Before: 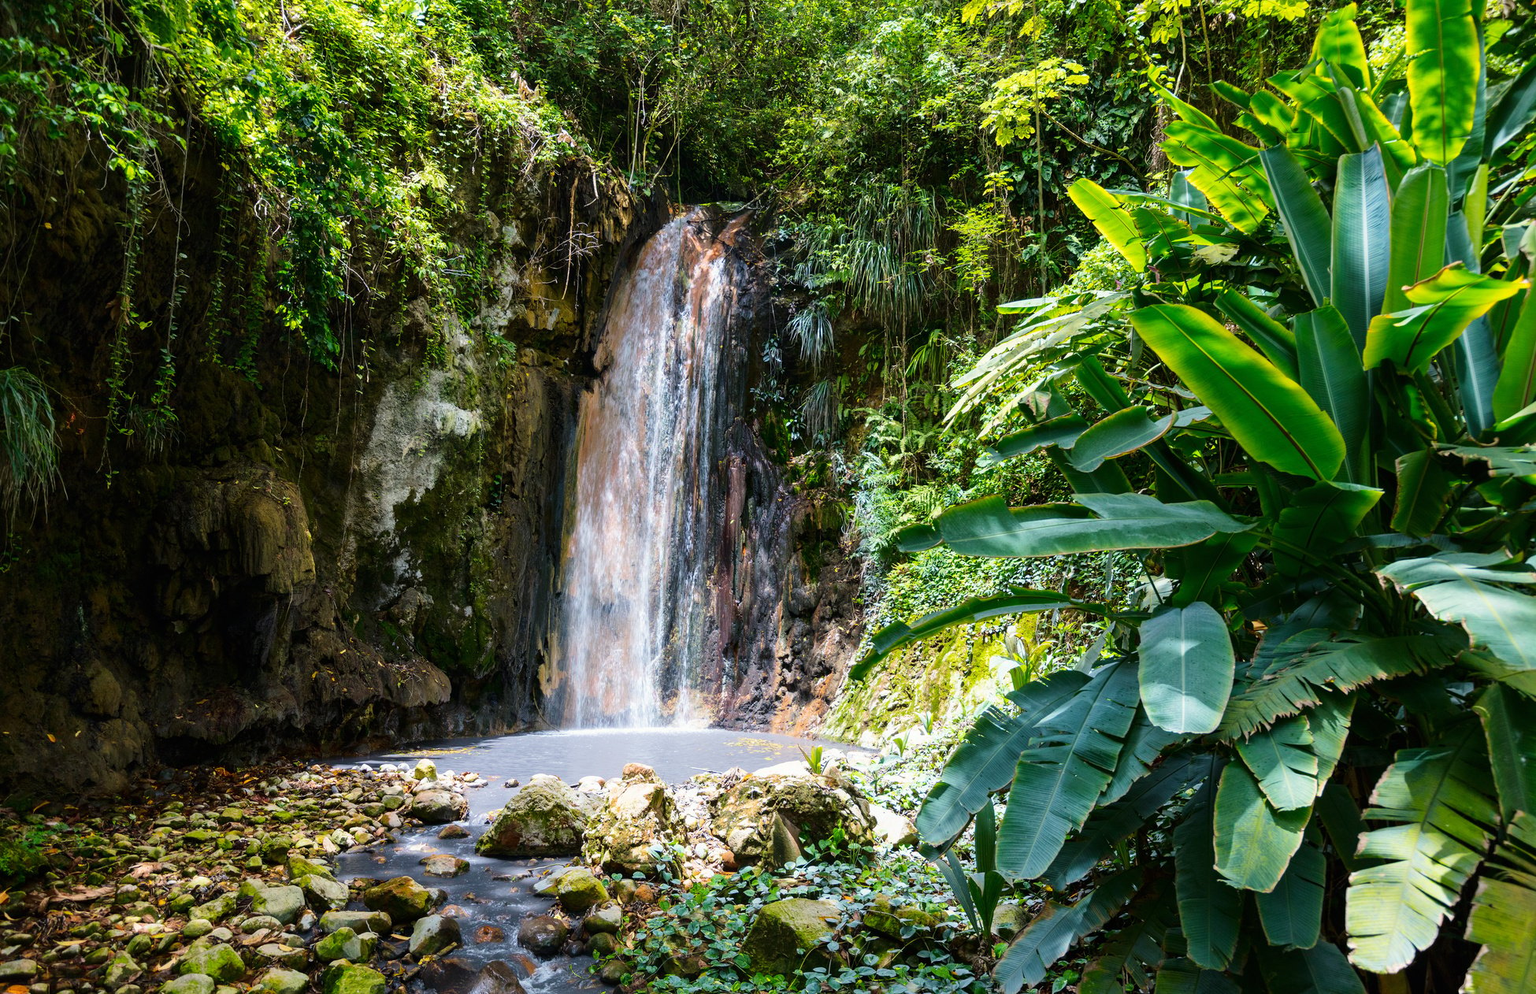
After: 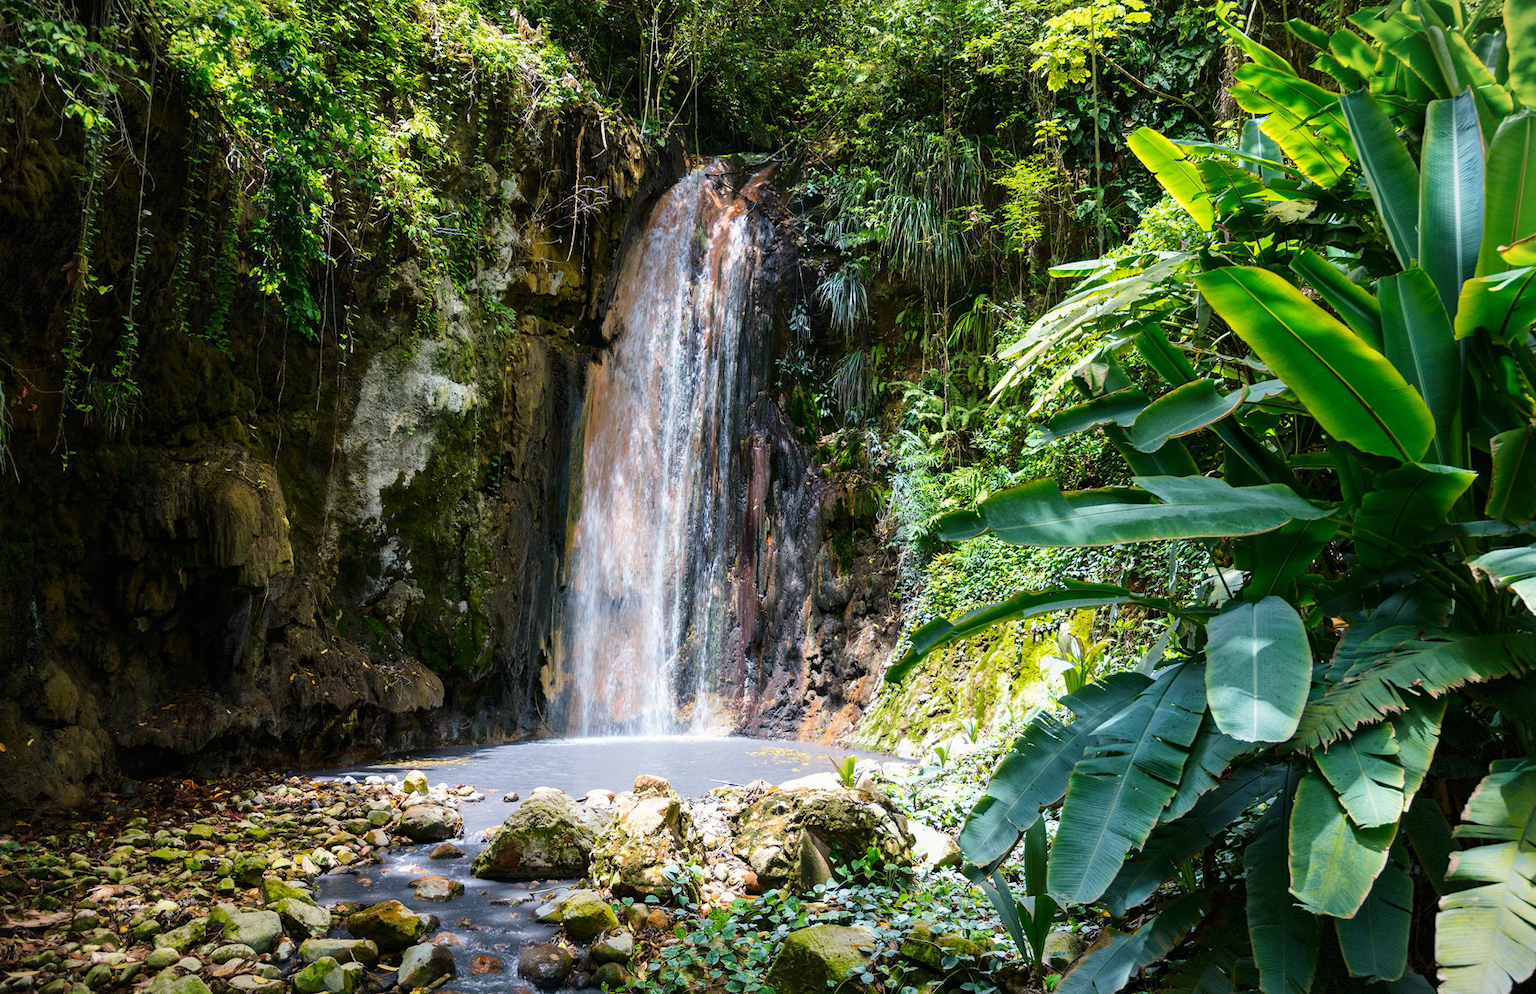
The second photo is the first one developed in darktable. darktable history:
crop: left 3.305%, top 6.436%, right 6.389%, bottom 3.258%
vignetting: fall-off start 100%, brightness -0.406, saturation -0.3, width/height ratio 1.324, dithering 8-bit output, unbound false
